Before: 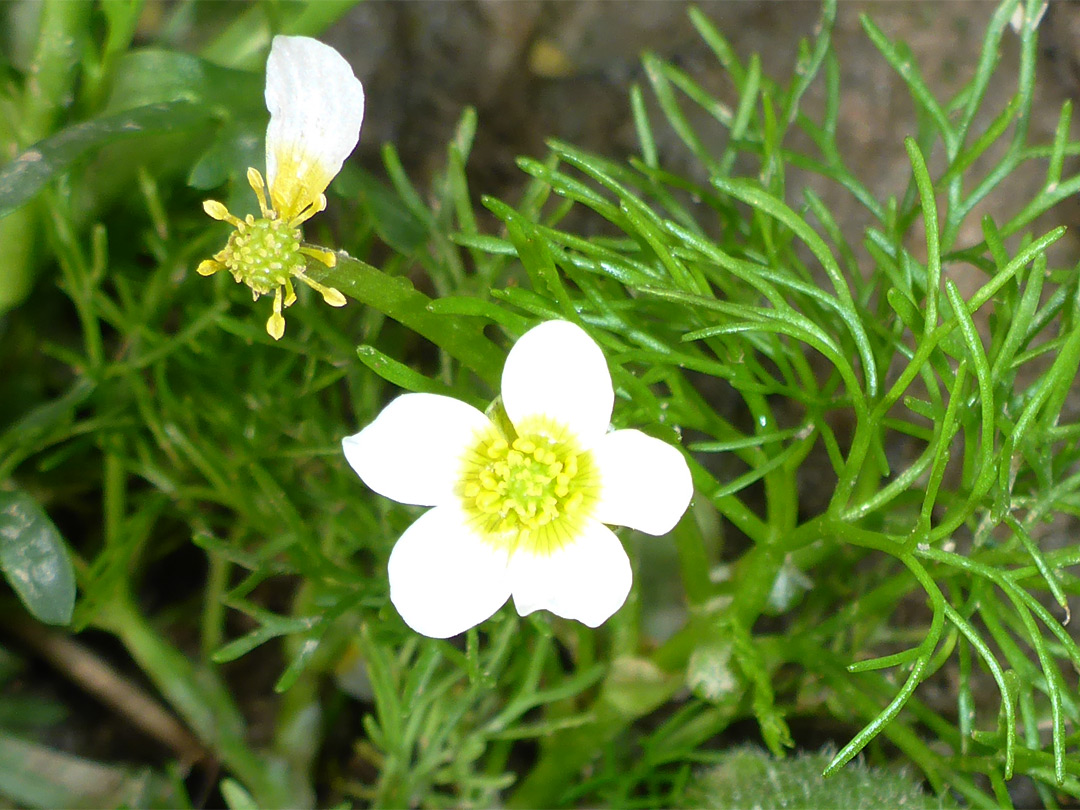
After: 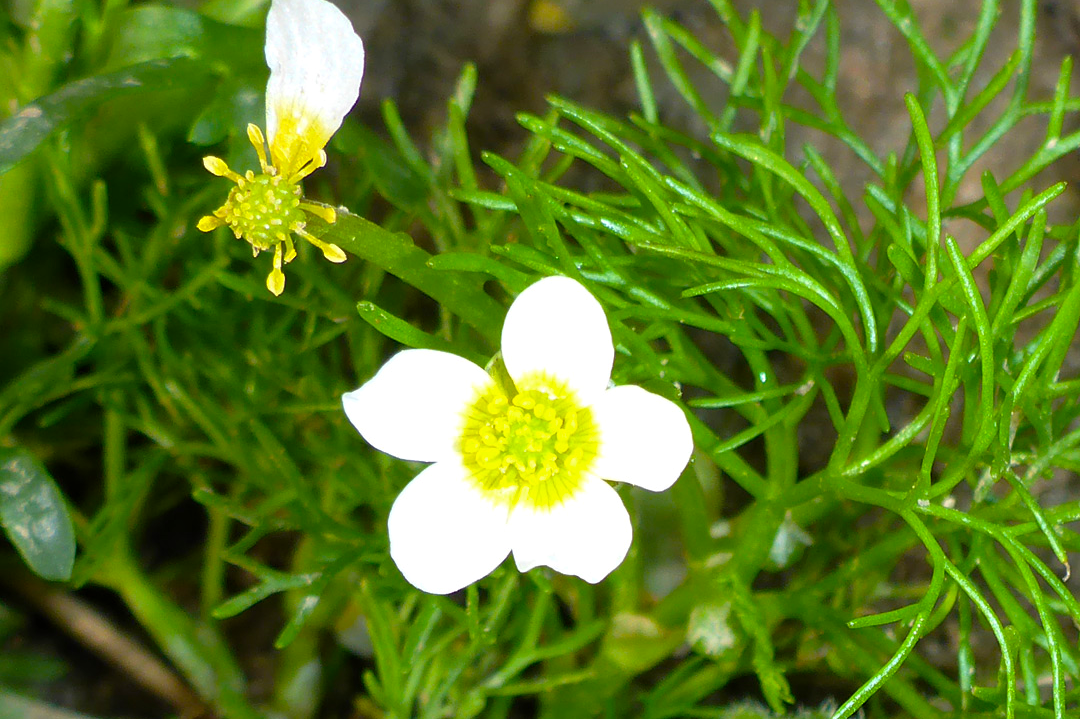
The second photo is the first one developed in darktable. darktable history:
color balance rgb: linear chroma grading › global chroma 0.357%, perceptual saturation grading › global saturation 29.717%
crop and rotate: top 5.456%, bottom 5.7%
tone equalizer: edges refinement/feathering 500, mask exposure compensation -1.57 EV, preserve details no
contrast equalizer: octaves 7, y [[0.5, 0.5, 0.472, 0.5, 0.5, 0.5], [0.5 ×6], [0.5 ×6], [0 ×6], [0 ×6]], mix -0.996
